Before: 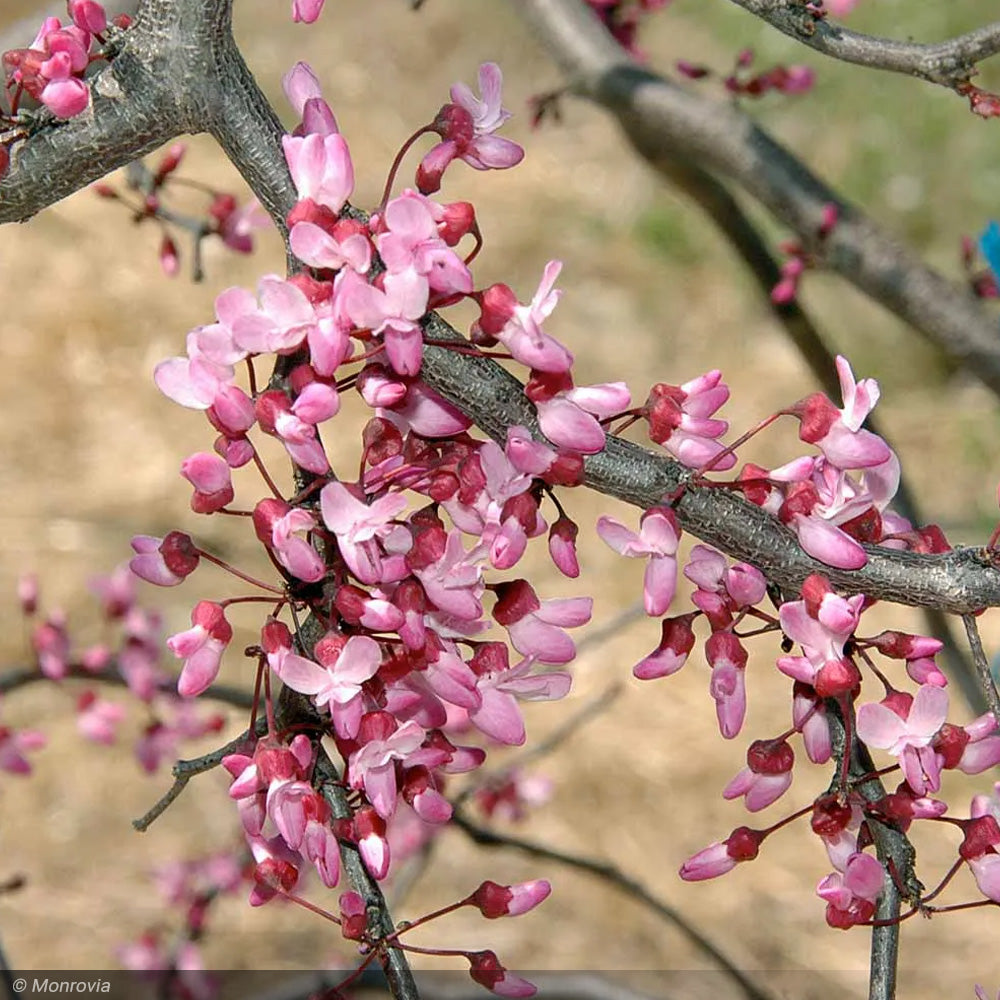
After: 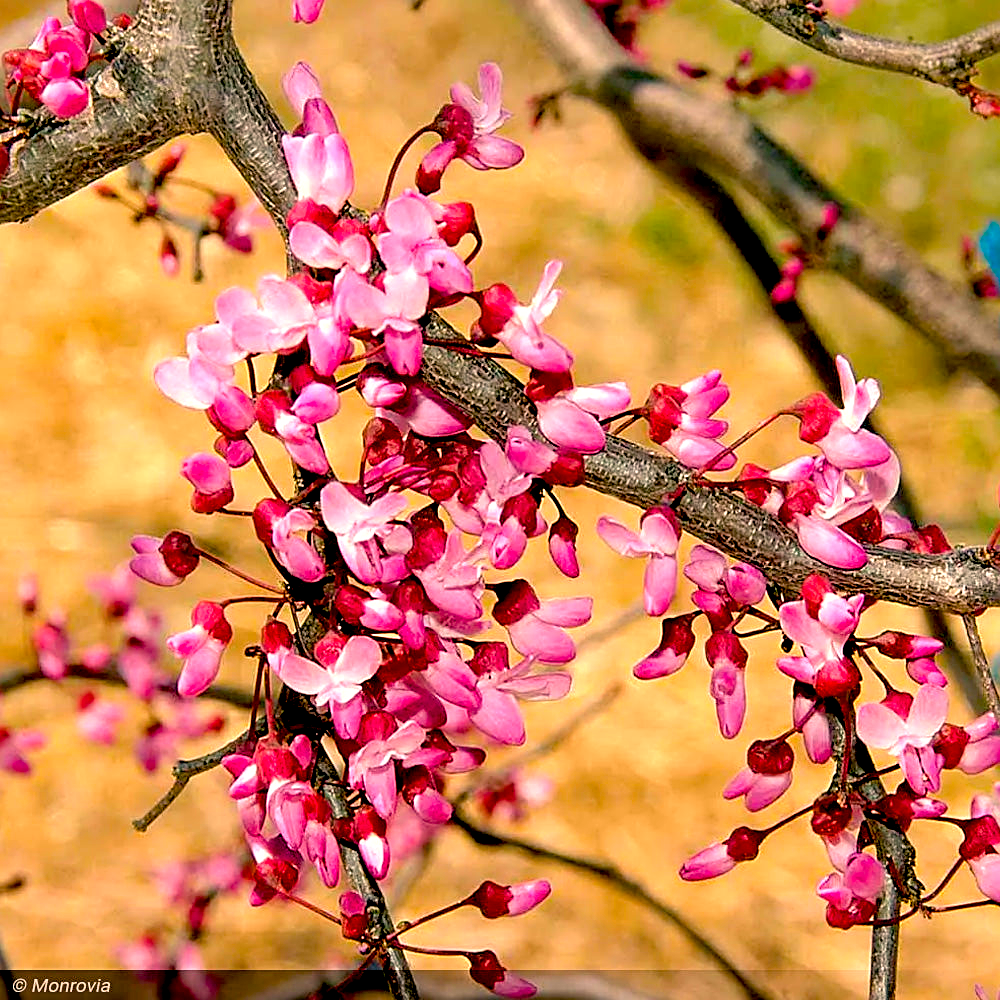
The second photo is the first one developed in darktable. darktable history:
color balance rgb: perceptual saturation grading › global saturation 30%, global vibrance 30%
white balance: red 1.127, blue 0.943
exposure: black level correction 0.031, exposure 0.304 EV, compensate highlight preservation false
sharpen: on, module defaults
